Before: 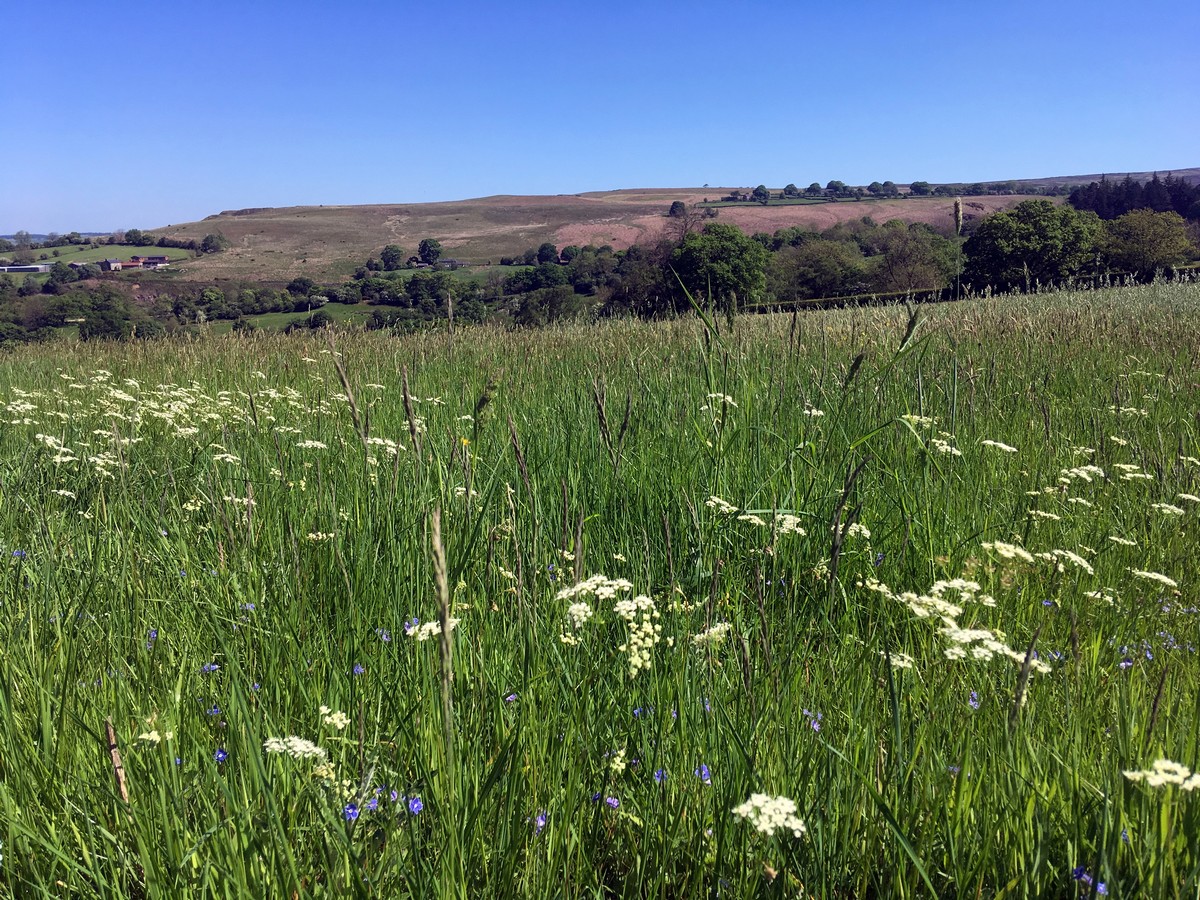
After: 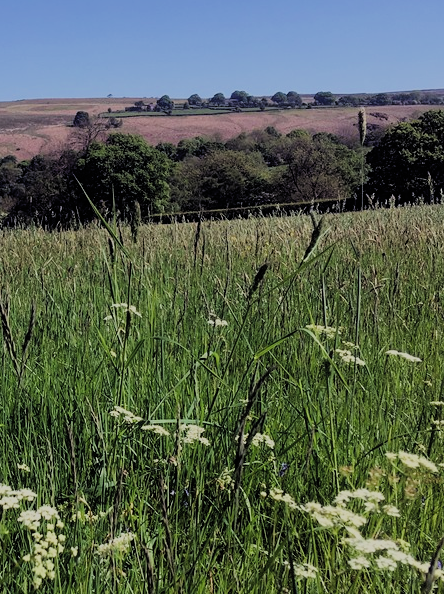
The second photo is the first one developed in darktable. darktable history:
crop and rotate: left 49.732%, top 10.101%, right 13.257%, bottom 23.849%
filmic rgb: black relative exposure -6.21 EV, white relative exposure 6.95 EV, threshold 3.05 EV, hardness 2.26, color science v4 (2020), enable highlight reconstruction true
